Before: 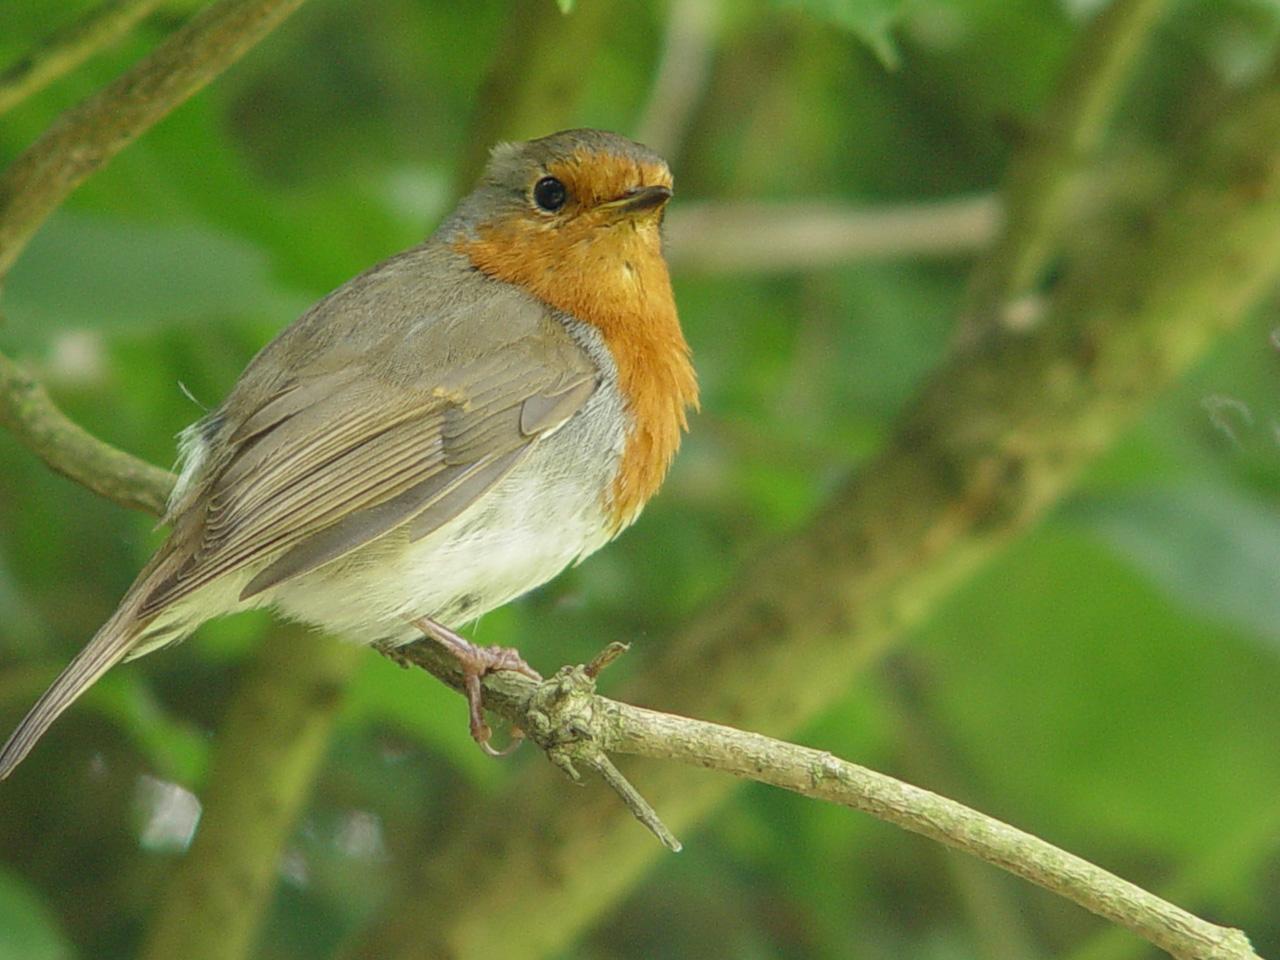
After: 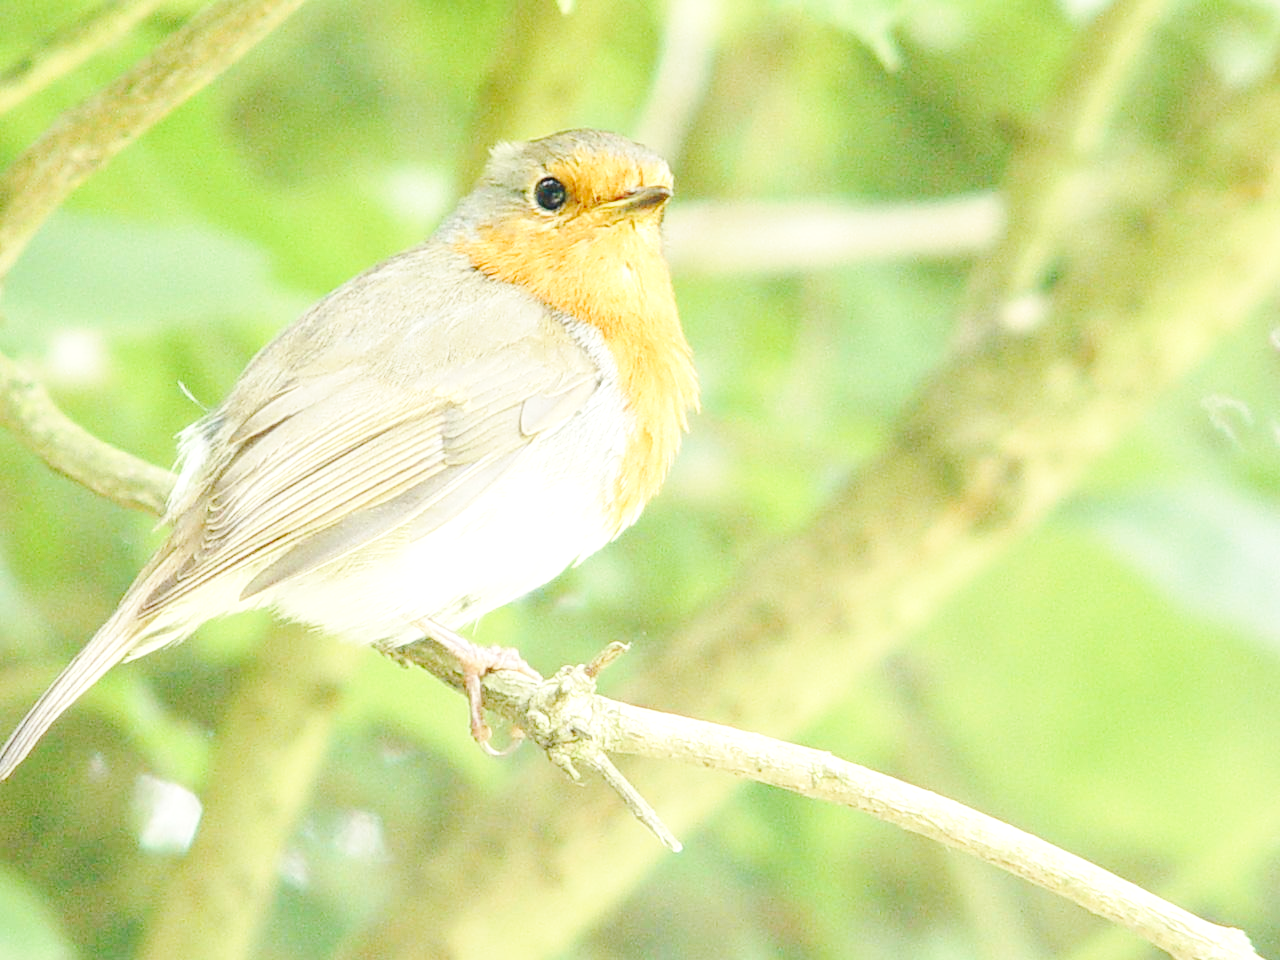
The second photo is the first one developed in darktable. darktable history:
base curve: curves: ch0 [(0, 0) (0.028, 0.03) (0.121, 0.232) (0.46, 0.748) (0.859, 0.968) (1, 1)], preserve colors none
exposure: black level correction 0, exposure 1.2 EV, compensate exposure bias true, compensate highlight preservation false
vignetting: fall-off start 116.67%, fall-off radius 59.26%, brightness -0.31, saturation -0.056
color balance rgb: perceptual saturation grading › global saturation -3%
tone curve: curves: ch0 [(0, 0) (0.003, 0.004) (0.011, 0.015) (0.025, 0.033) (0.044, 0.058) (0.069, 0.091) (0.1, 0.131) (0.136, 0.179) (0.177, 0.233) (0.224, 0.295) (0.277, 0.364) (0.335, 0.434) (0.399, 0.51) (0.468, 0.583) (0.543, 0.654) (0.623, 0.724) (0.709, 0.789) (0.801, 0.852) (0.898, 0.924) (1, 1)], preserve colors none
